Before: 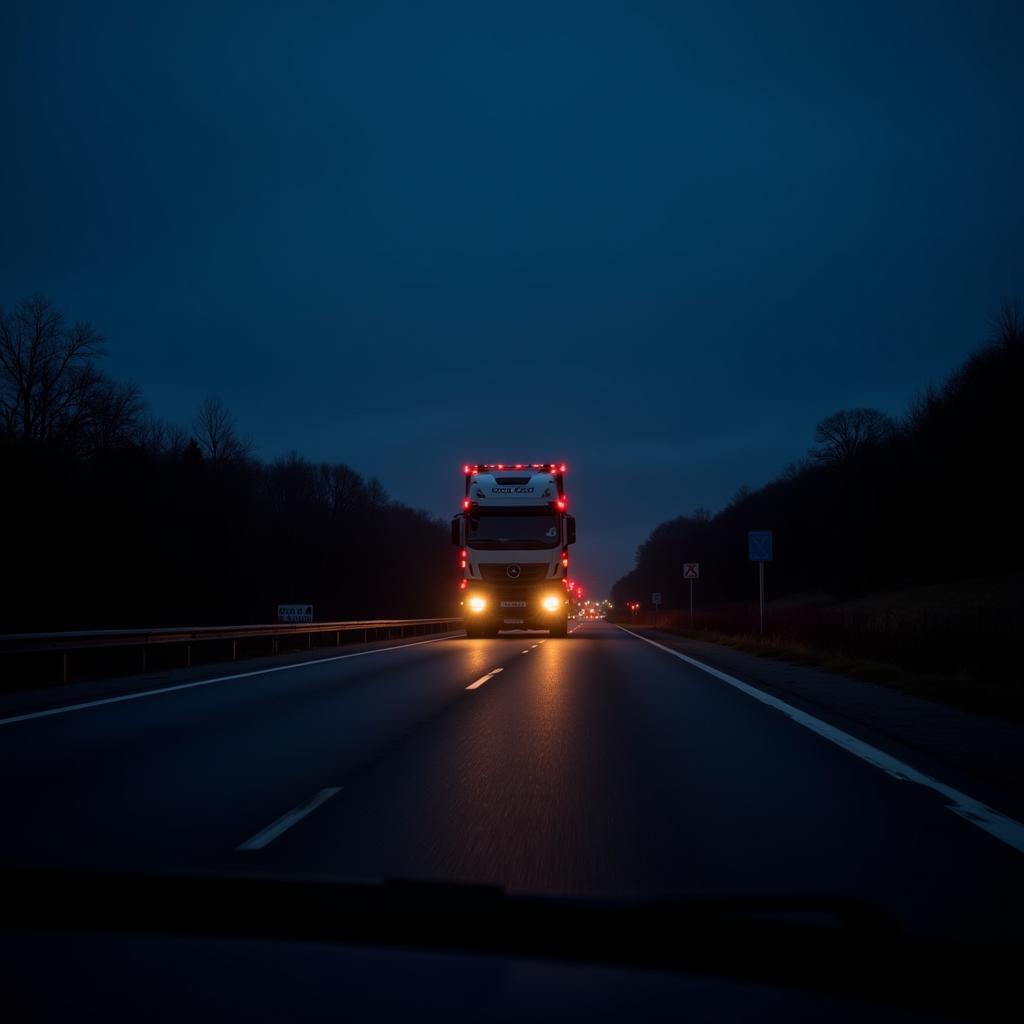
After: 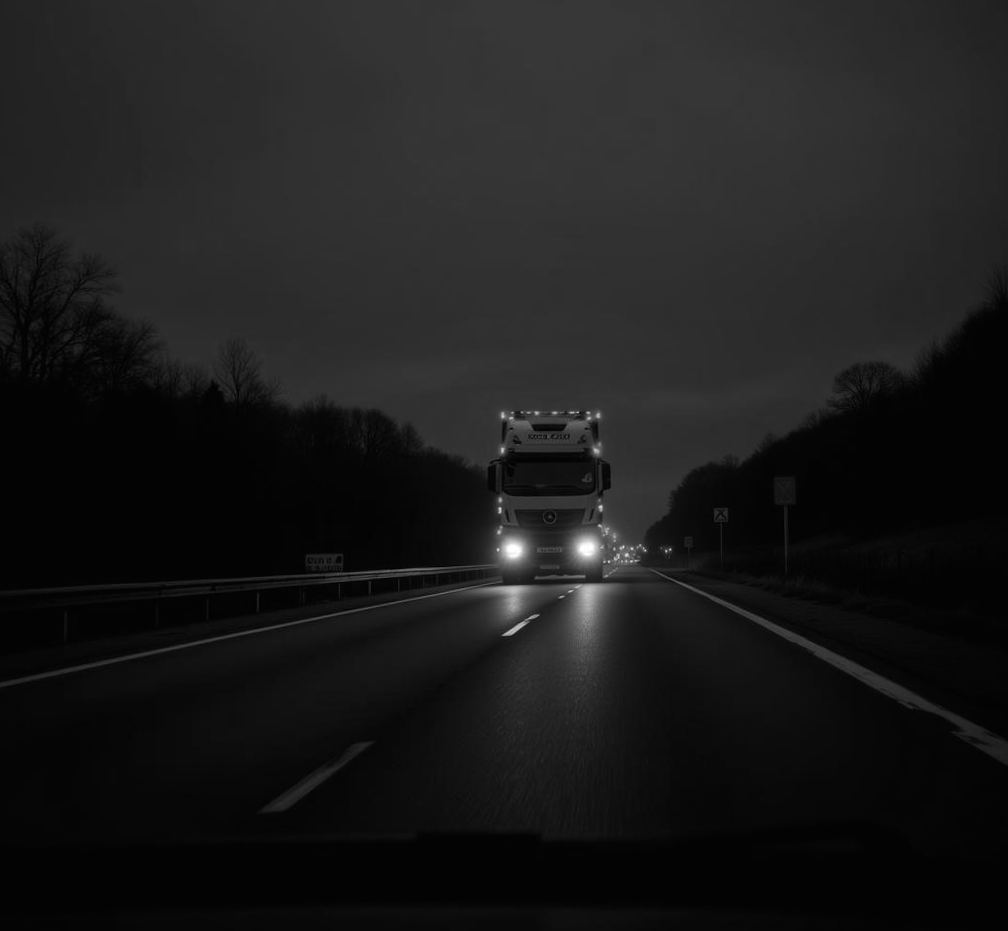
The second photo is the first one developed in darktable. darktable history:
color balance: mode lift, gamma, gain (sRGB), lift [0.997, 0.979, 1.021, 1.011], gamma [1, 1.084, 0.916, 0.998], gain [1, 0.87, 1.13, 1.101], contrast 4.55%, contrast fulcrum 38.24%, output saturation 104.09%
rotate and perspective: rotation -0.013°, lens shift (vertical) -0.027, lens shift (horizontal) 0.178, crop left 0.016, crop right 0.989, crop top 0.082, crop bottom 0.918
white balance: red 1.127, blue 0.943
monochrome: a -74.22, b 78.2
